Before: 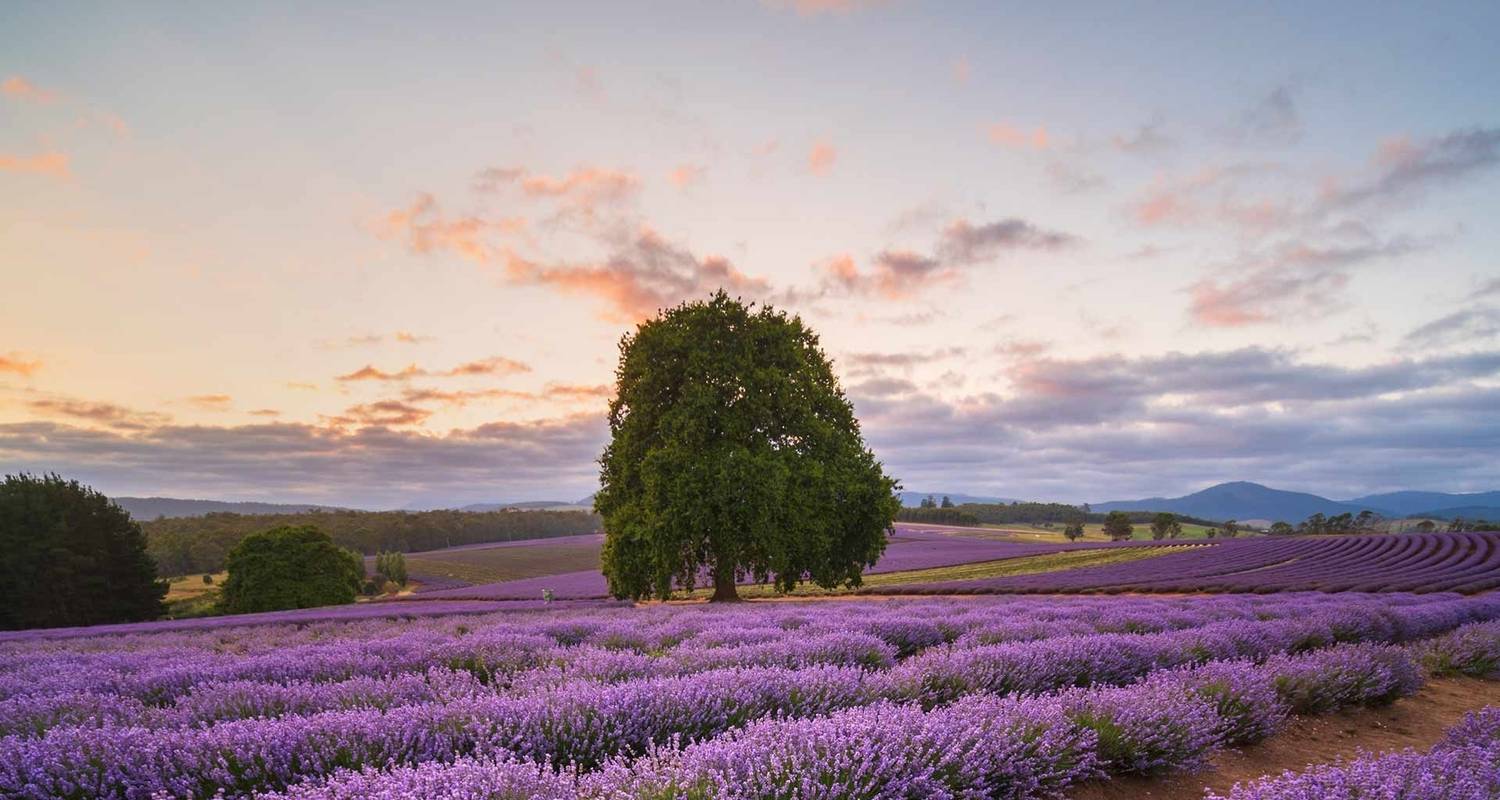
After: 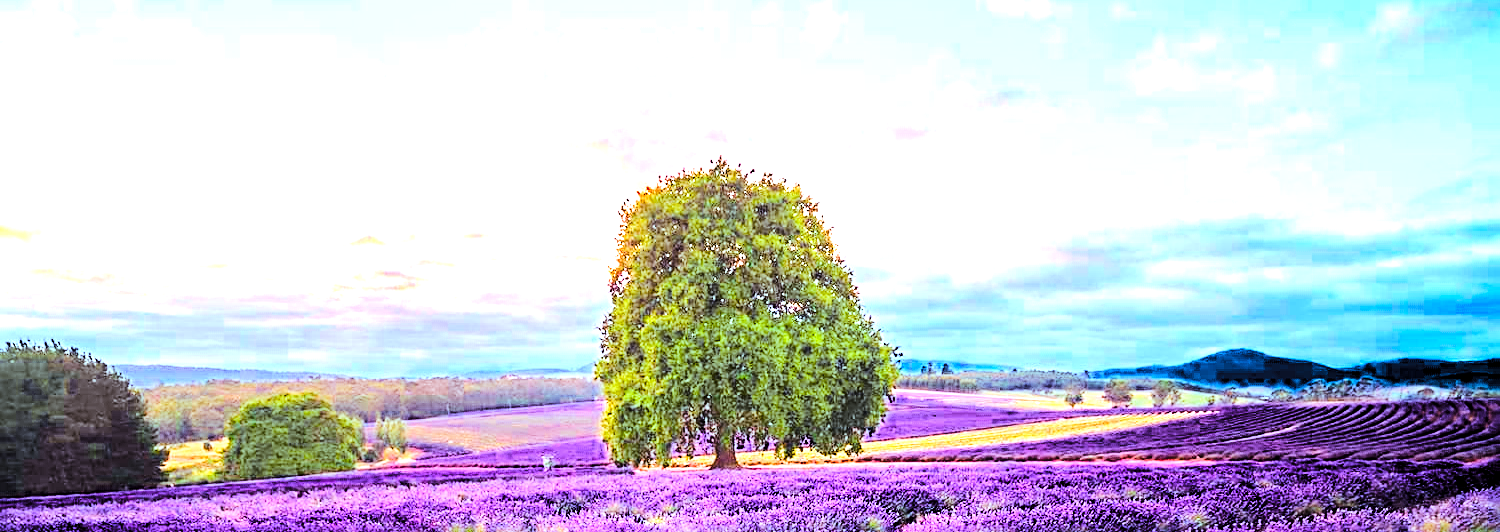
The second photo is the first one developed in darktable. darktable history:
crop: top 16.727%, bottom 16.727%
sharpen: radius 2.531, amount 0.628
color calibration: output R [1.422, -0.35, -0.252, 0], output G [-0.238, 1.259, -0.084, 0], output B [-0.081, -0.196, 1.58, 0], output brightness [0.49, 0.671, -0.57, 0], illuminant same as pipeline (D50), adaptation none (bypass), saturation algorithm version 1 (2020)
exposure: black level correction 0, exposure 1.173 EV, compensate exposure bias true, compensate highlight preservation false
color balance rgb: shadows lift › luminance 0.49%, shadows lift › chroma 6.83%, shadows lift › hue 300.29°, power › hue 208.98°, highlights gain › luminance 20.24%, highlights gain › chroma 2.73%, highlights gain › hue 173.85°, perceptual saturation grading › global saturation 18.05%
tone curve: curves: ch0 [(0, 0) (0.004, 0) (0.133, 0.071) (0.341, 0.453) (0.839, 0.922) (1, 1)], color space Lab, linked channels, preserve colors none
contrast brightness saturation: contrast 0.06, brightness -0.01, saturation -0.23
white balance: red 0.984, blue 1.059
